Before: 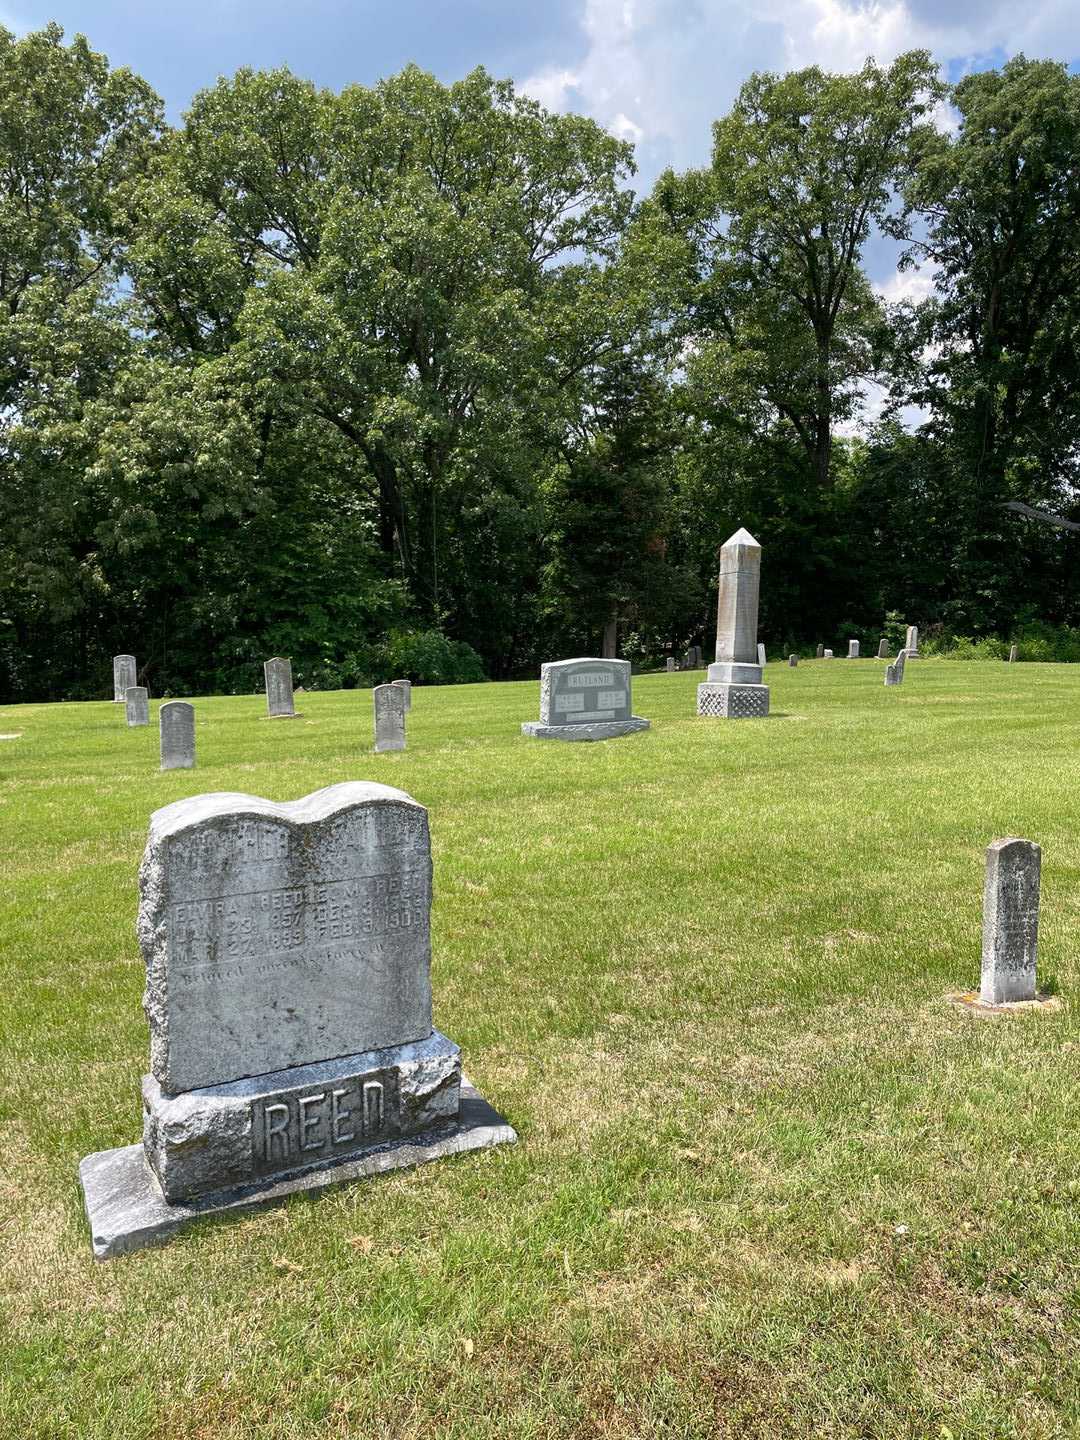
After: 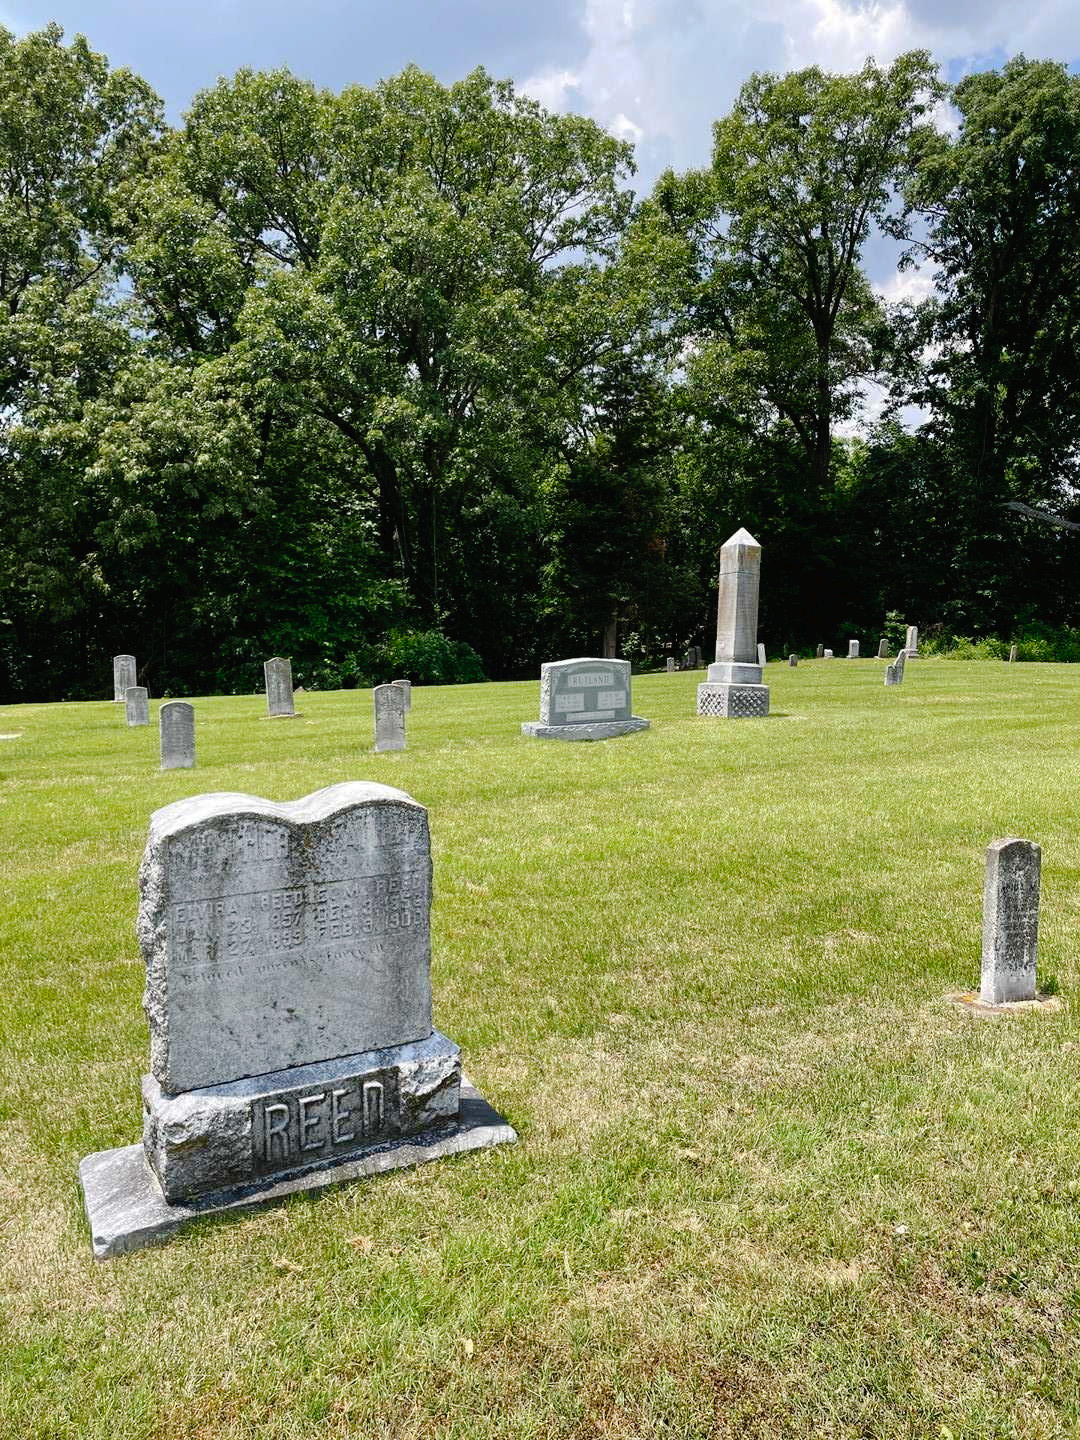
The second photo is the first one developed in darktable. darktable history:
tone curve: curves: ch0 [(0, 0) (0.003, 0.016) (0.011, 0.015) (0.025, 0.017) (0.044, 0.026) (0.069, 0.034) (0.1, 0.043) (0.136, 0.068) (0.177, 0.119) (0.224, 0.175) (0.277, 0.251) (0.335, 0.328) (0.399, 0.415) (0.468, 0.499) (0.543, 0.58) (0.623, 0.659) (0.709, 0.731) (0.801, 0.807) (0.898, 0.895) (1, 1)], preserve colors none
